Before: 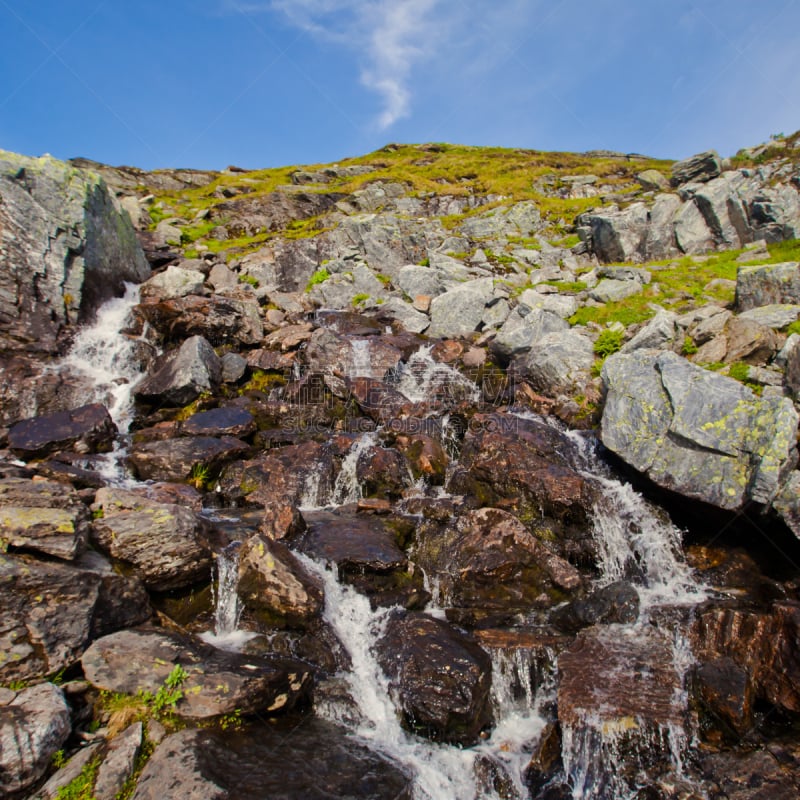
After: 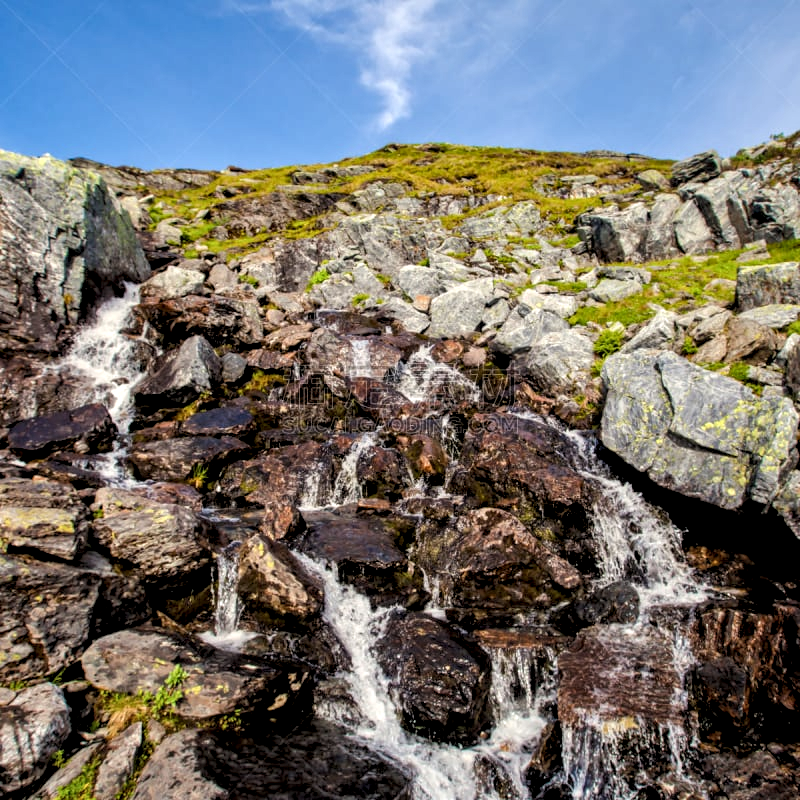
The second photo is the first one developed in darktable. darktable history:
local contrast: detail 150%
rgb levels: levels [[0.01, 0.419, 0.839], [0, 0.5, 1], [0, 0.5, 1]]
